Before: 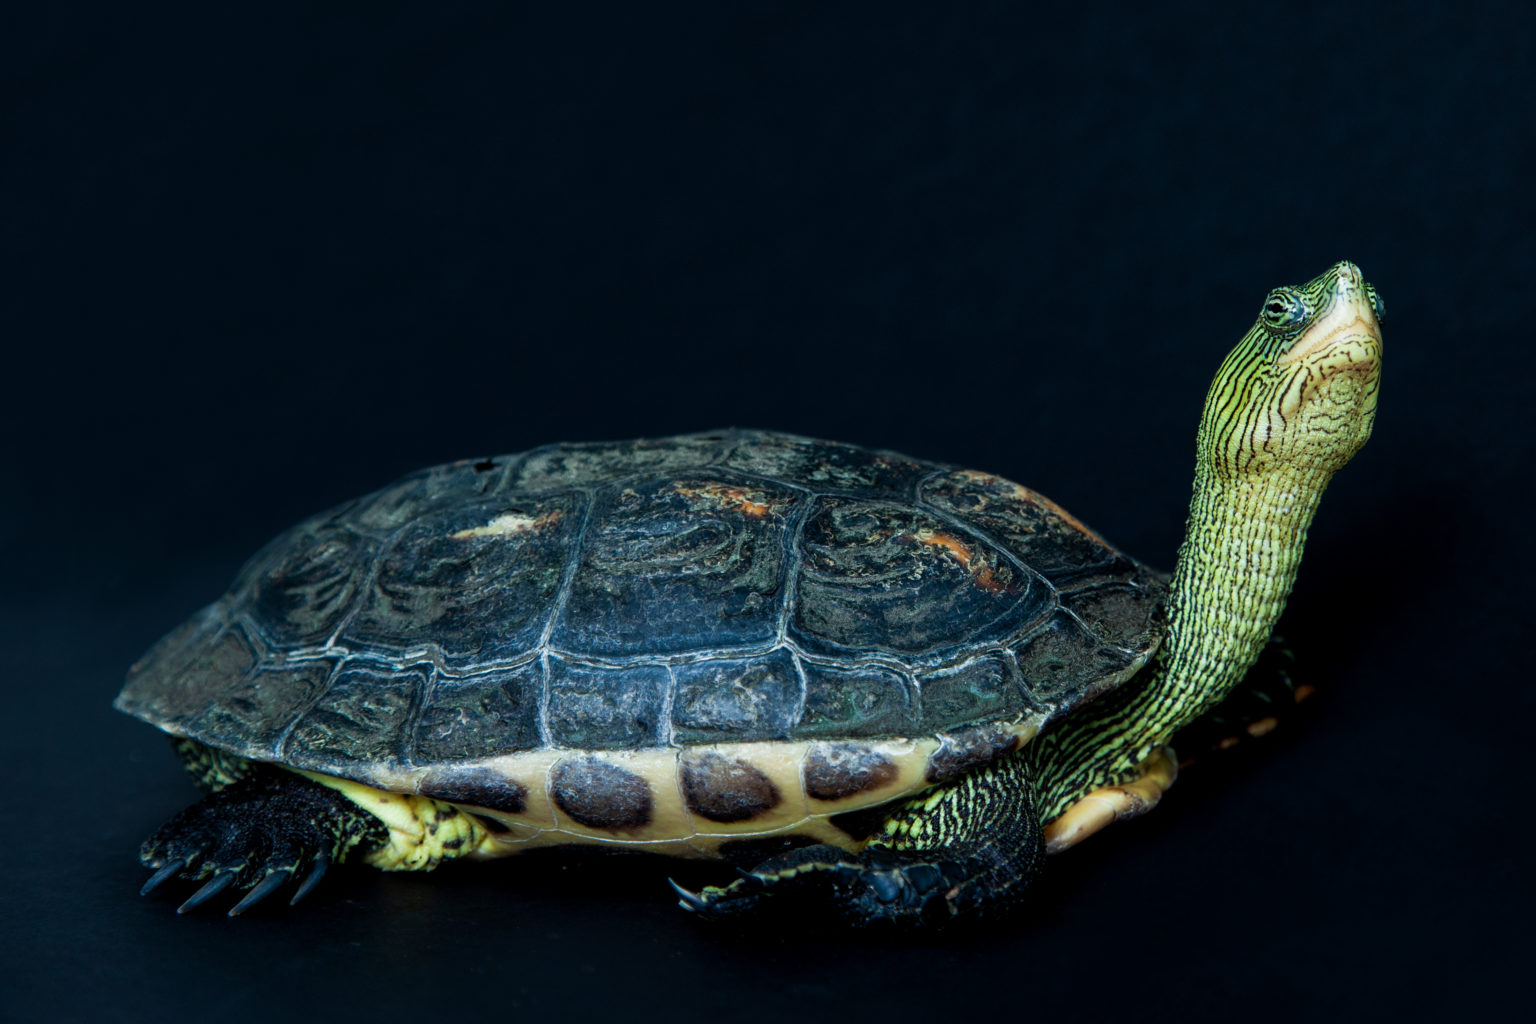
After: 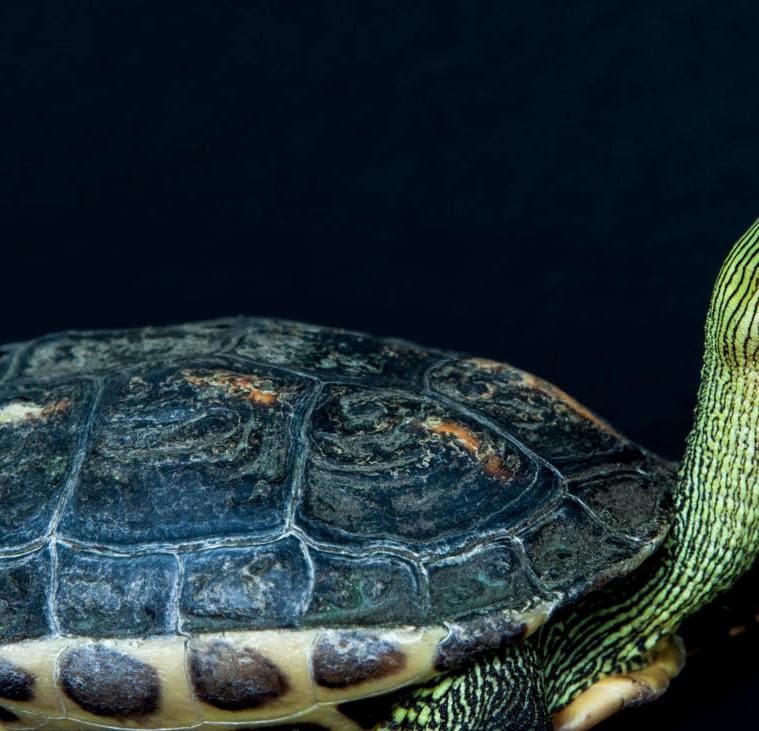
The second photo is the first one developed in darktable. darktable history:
contrast equalizer: octaves 7, y [[0.5 ×6], [0.5 ×6], [0.5 ×6], [0 ×6], [0, 0.039, 0.251, 0.29, 0.293, 0.292]], mix 0.164
local contrast: highlights 106%, shadows 102%, detail 119%, midtone range 0.2
crop: left 32.081%, top 10.988%, right 18.491%, bottom 17.613%
